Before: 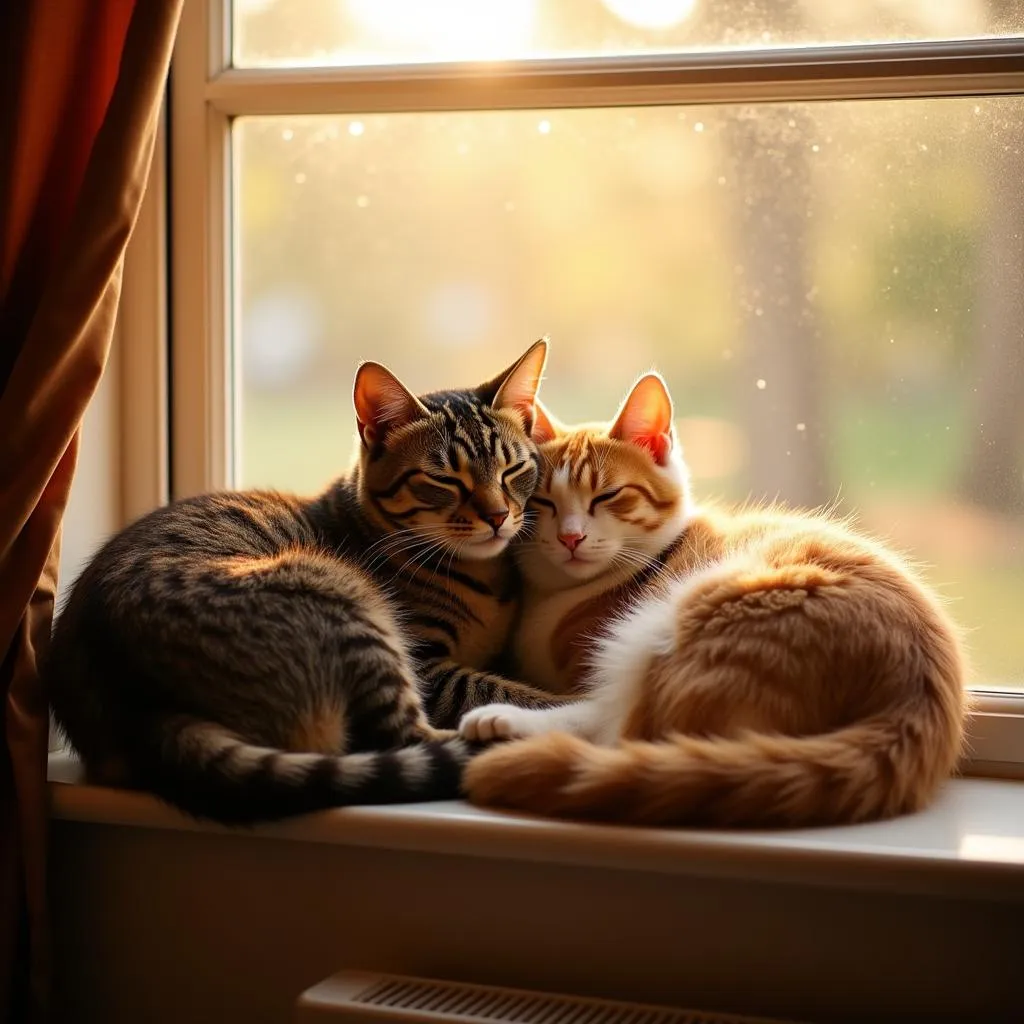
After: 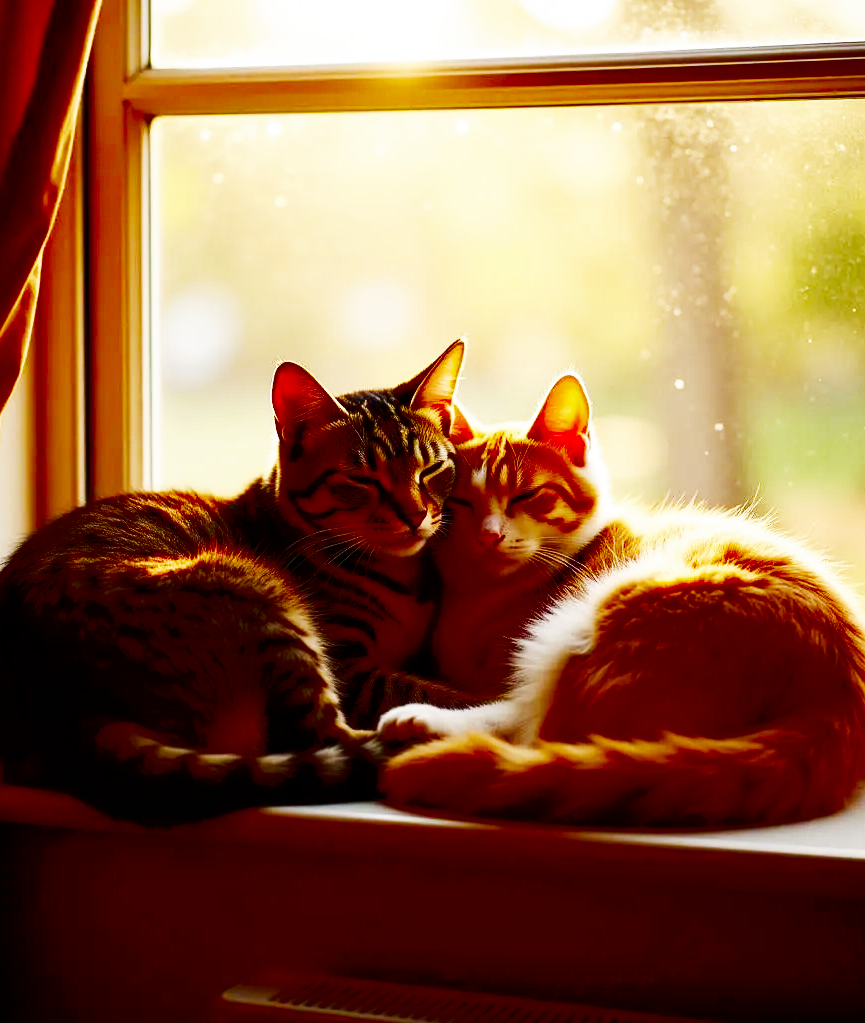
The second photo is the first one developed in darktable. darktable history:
base curve: curves: ch0 [(0, 0) (0.012, 0.01) (0.073, 0.168) (0.31, 0.711) (0.645, 0.957) (1, 1)], preserve colors none
crop: left 8.067%, right 7.455%
contrast brightness saturation: brightness -0.997, saturation 0.982
